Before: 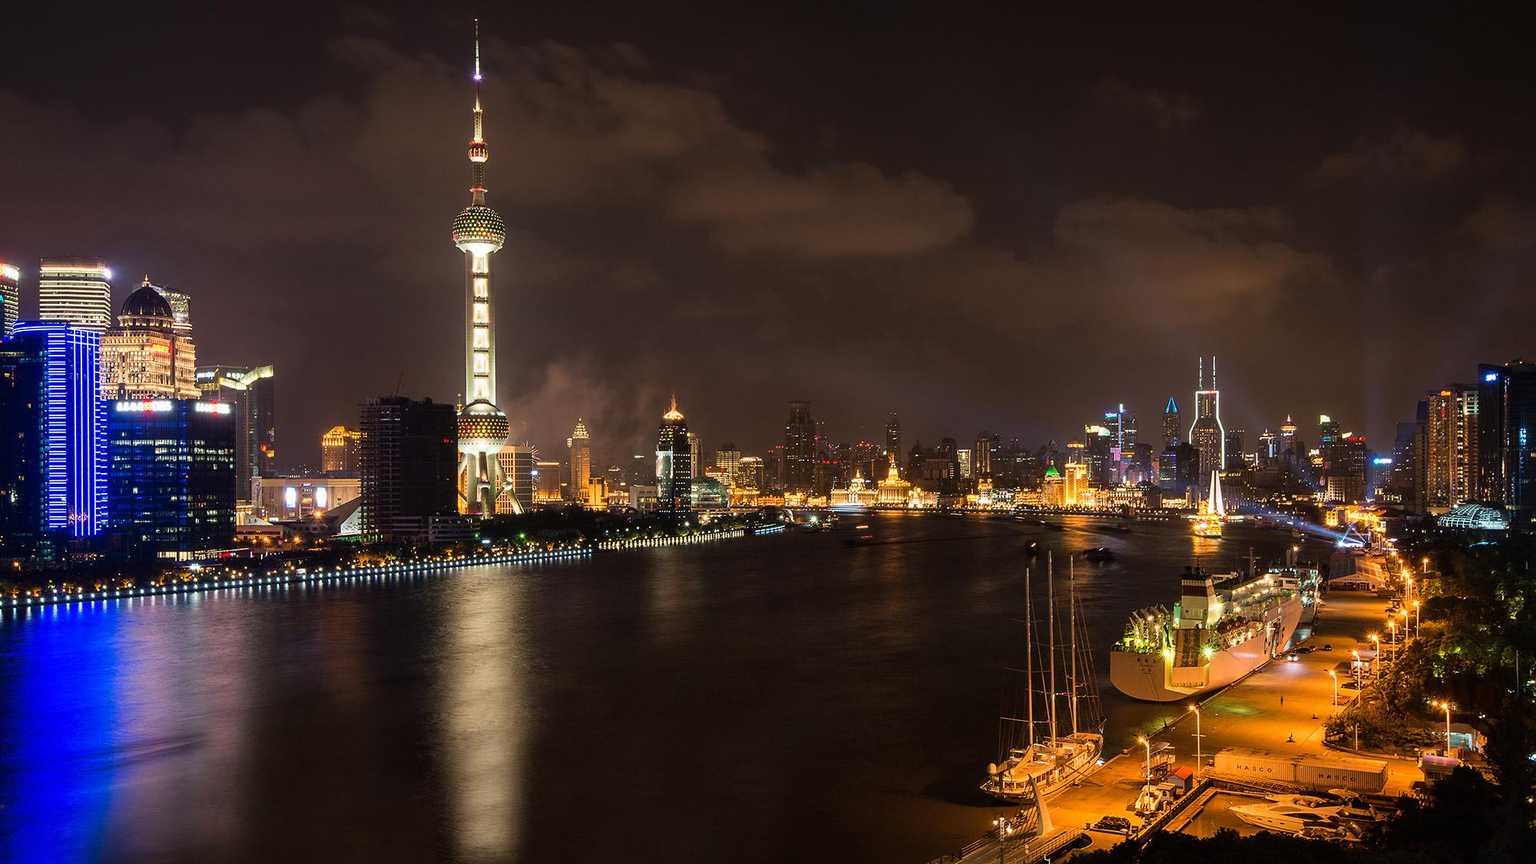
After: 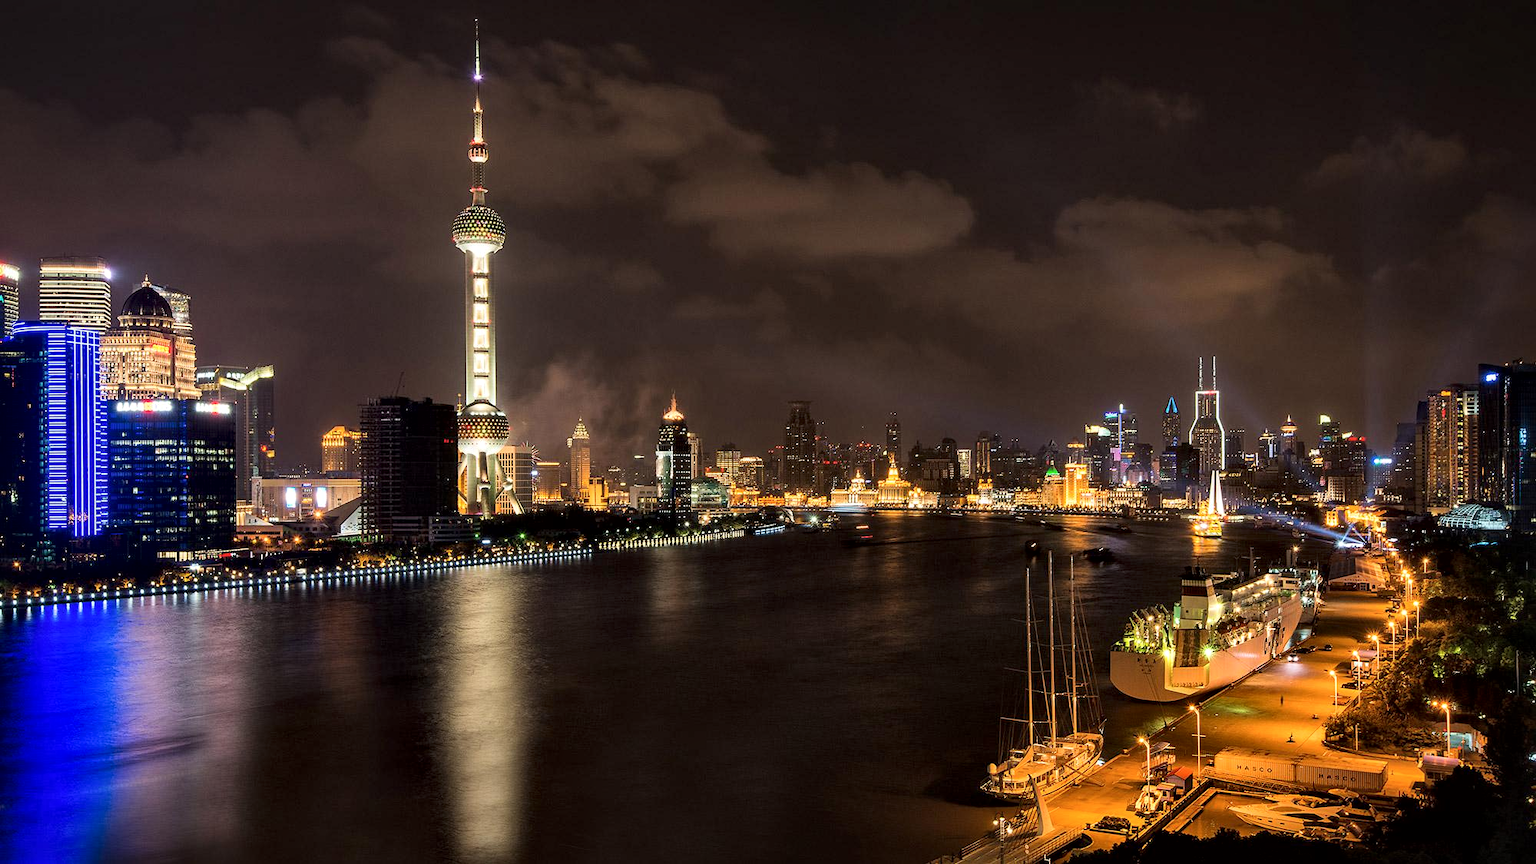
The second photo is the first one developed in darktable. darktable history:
local contrast: mode bilateral grid, contrast 25, coarseness 60, detail 151%, midtone range 0.2
